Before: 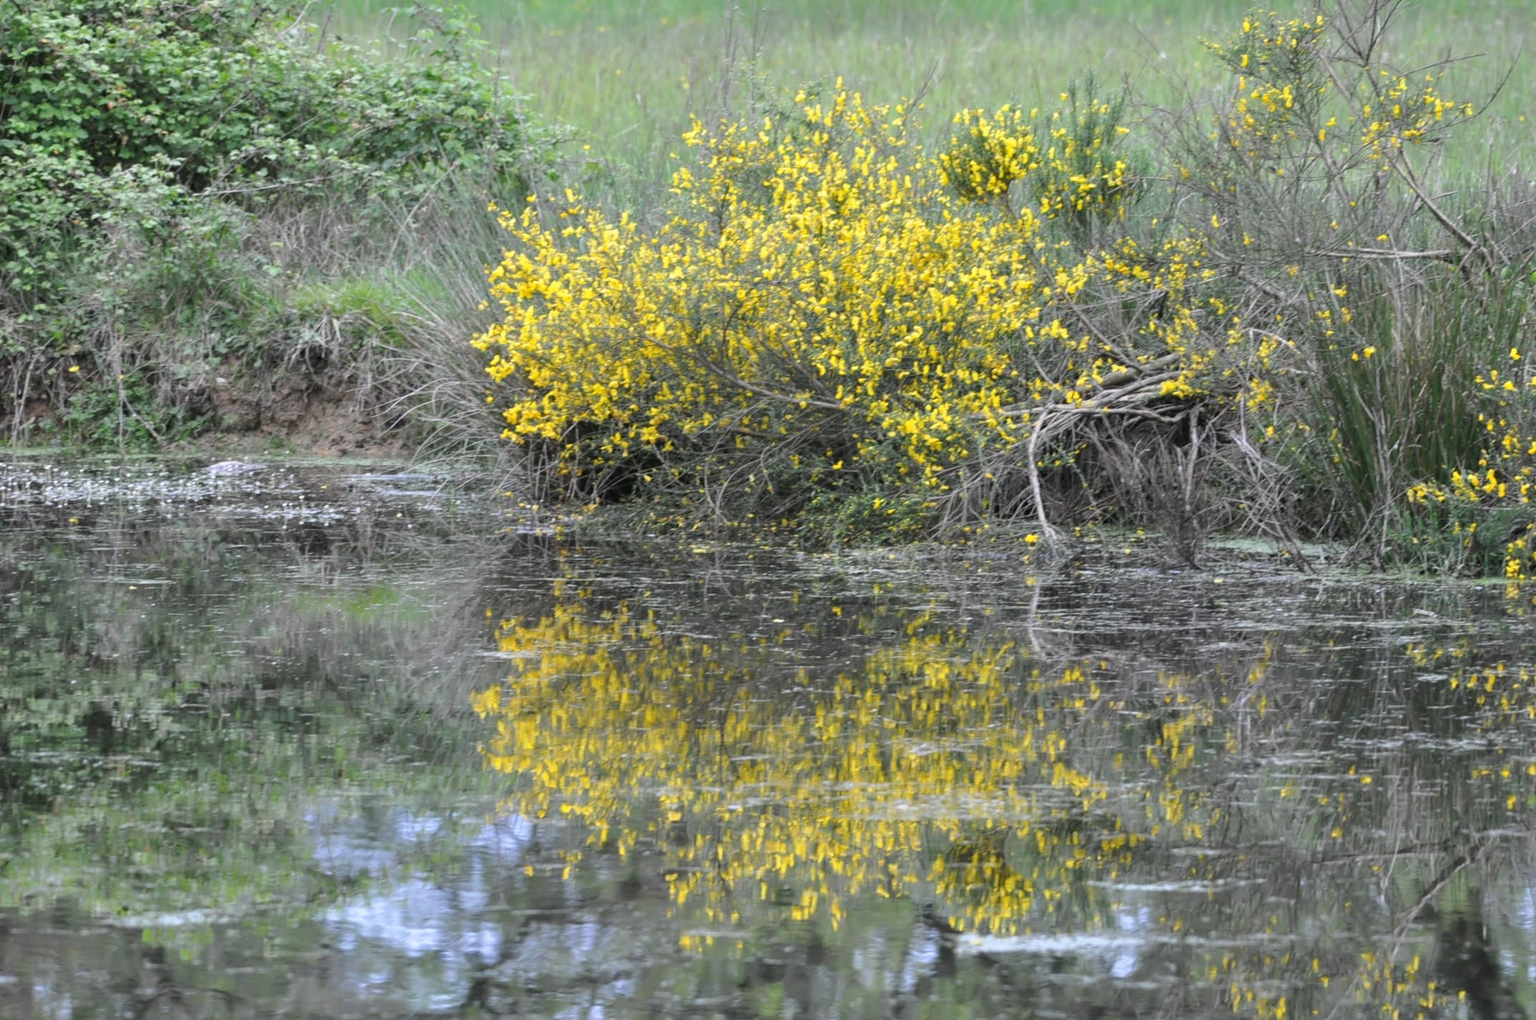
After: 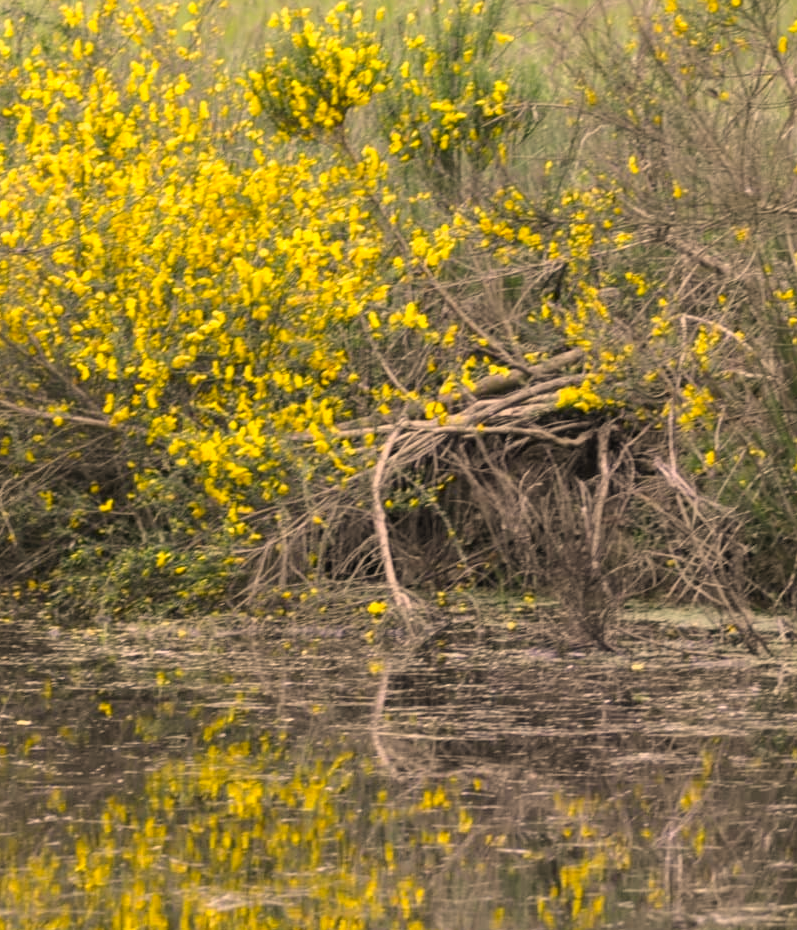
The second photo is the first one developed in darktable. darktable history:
color correction: highlights a* 14.9, highlights b* 31.26
crop and rotate: left 49.596%, top 10.131%, right 13.207%, bottom 24.497%
